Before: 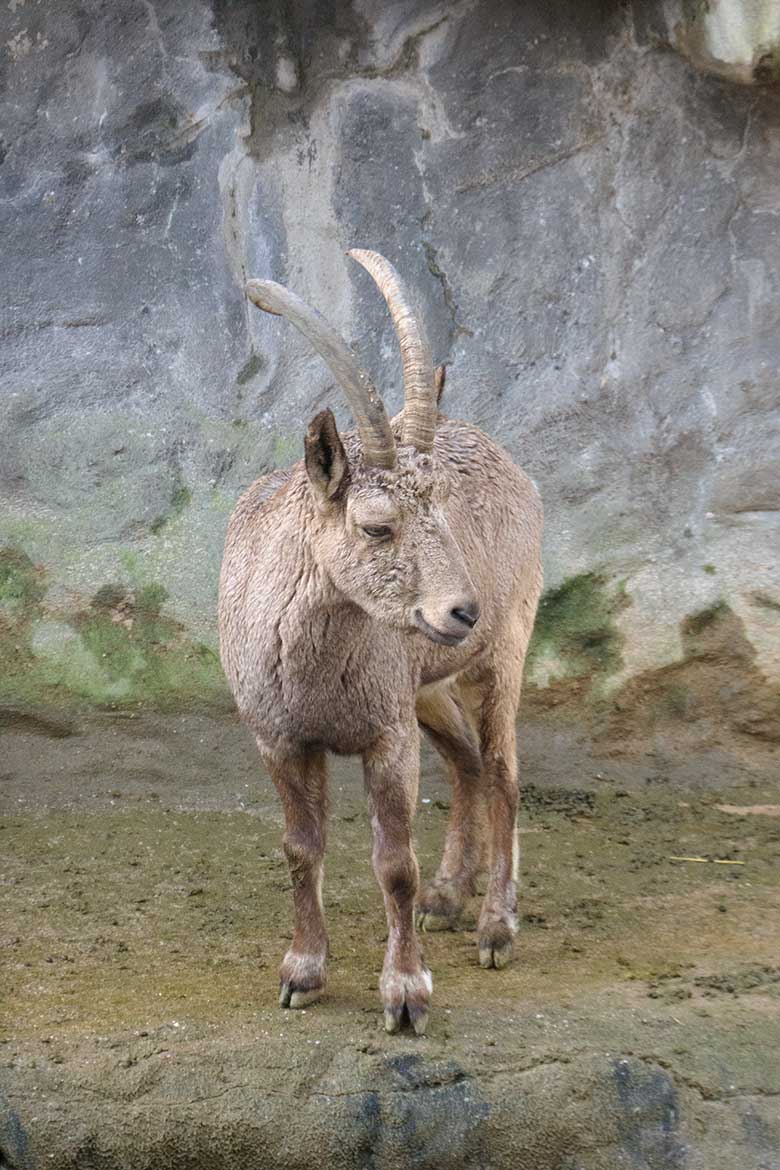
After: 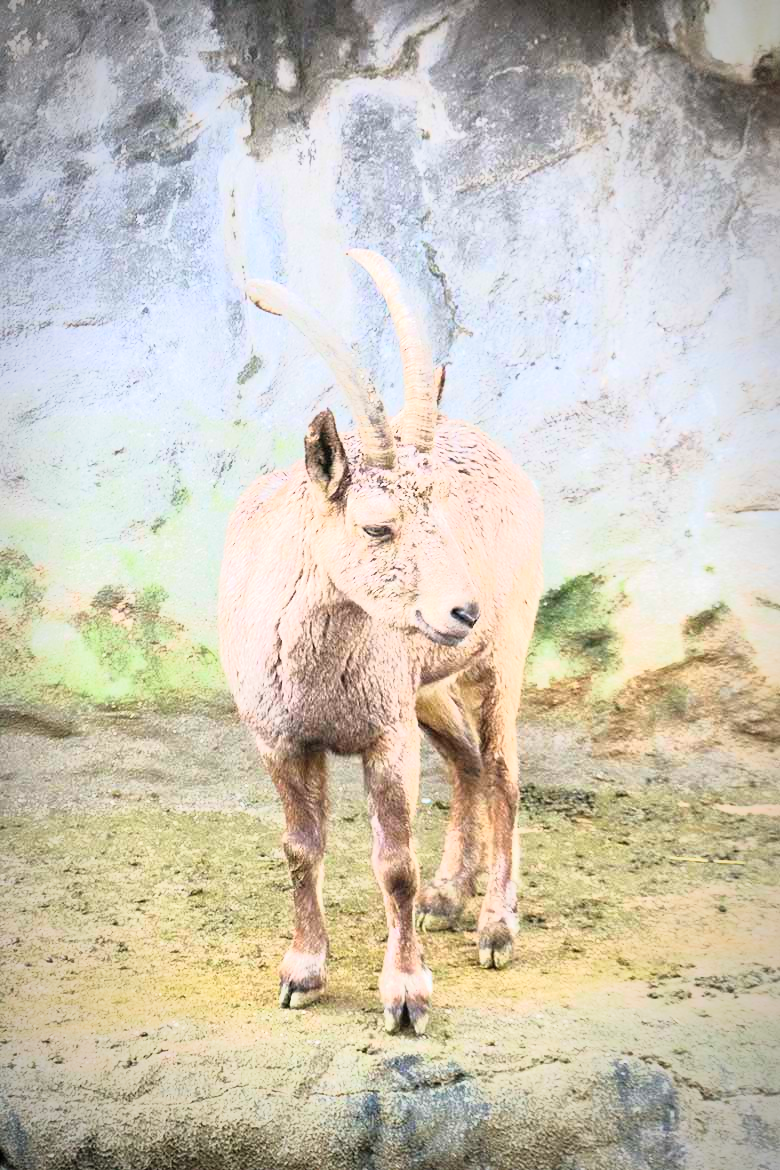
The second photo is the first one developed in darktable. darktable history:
tone curve: curves: ch0 [(0, 0) (0.003, 0.005) (0.011, 0.018) (0.025, 0.041) (0.044, 0.072) (0.069, 0.113) (0.1, 0.163) (0.136, 0.221) (0.177, 0.289) (0.224, 0.366) (0.277, 0.452) (0.335, 0.546) (0.399, 0.65) (0.468, 0.763) (0.543, 0.885) (0.623, 0.93) (0.709, 0.946) (0.801, 0.963) (0.898, 0.981) (1, 1)], color space Lab, linked channels, preserve colors none
vignetting: fall-off radius 69.16%, brightness -0.575, automatic ratio true
